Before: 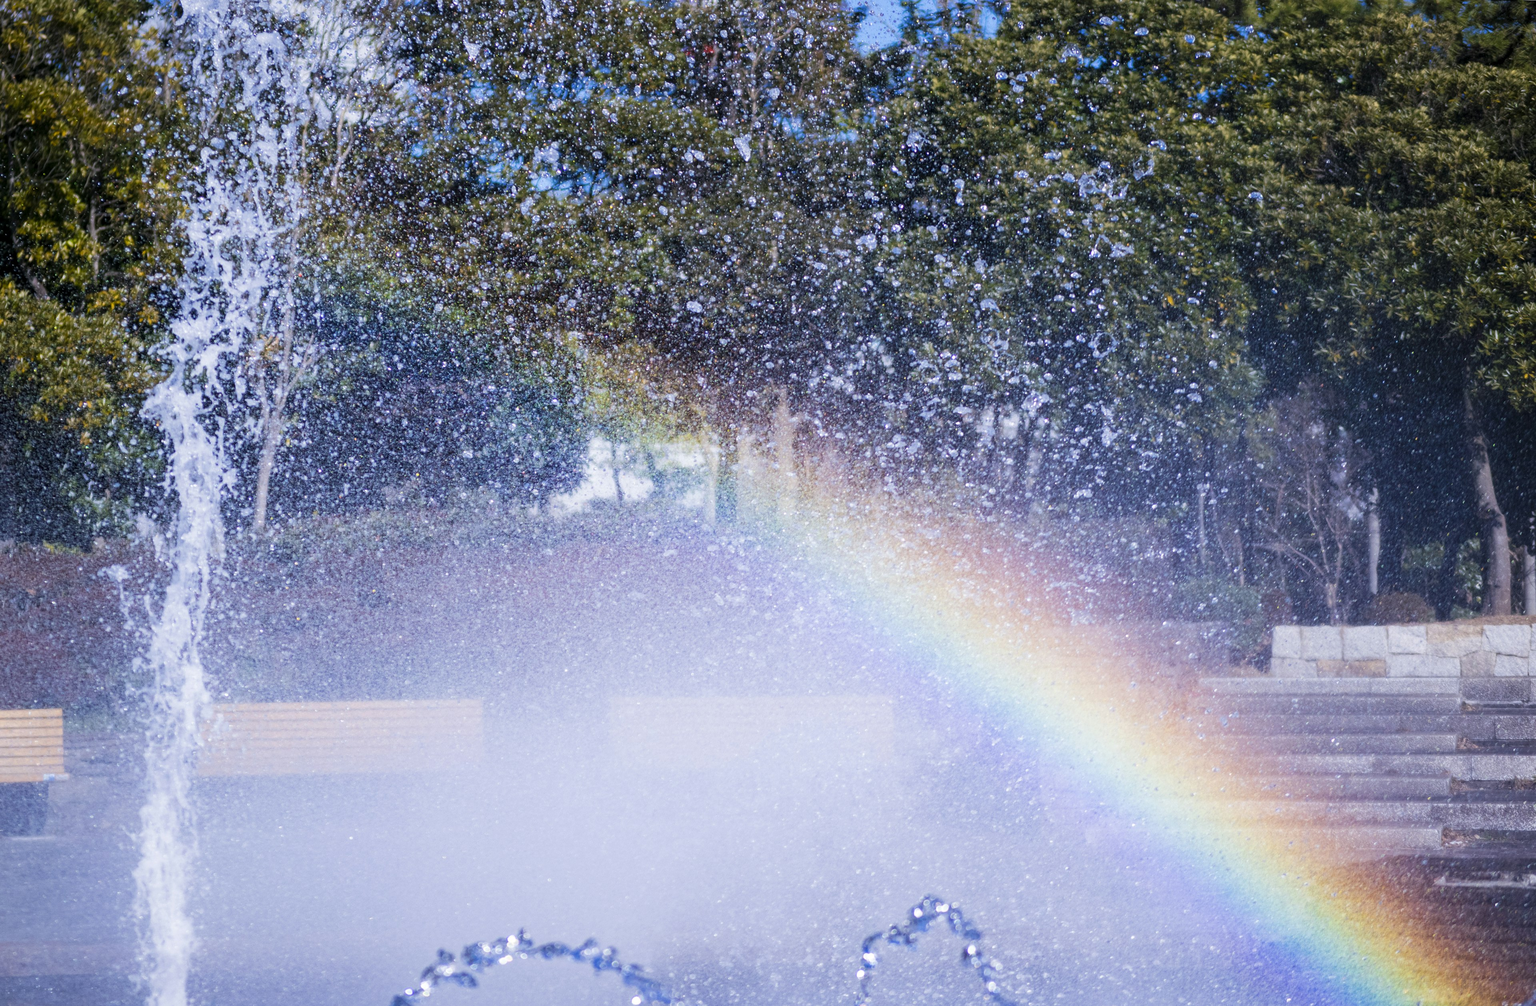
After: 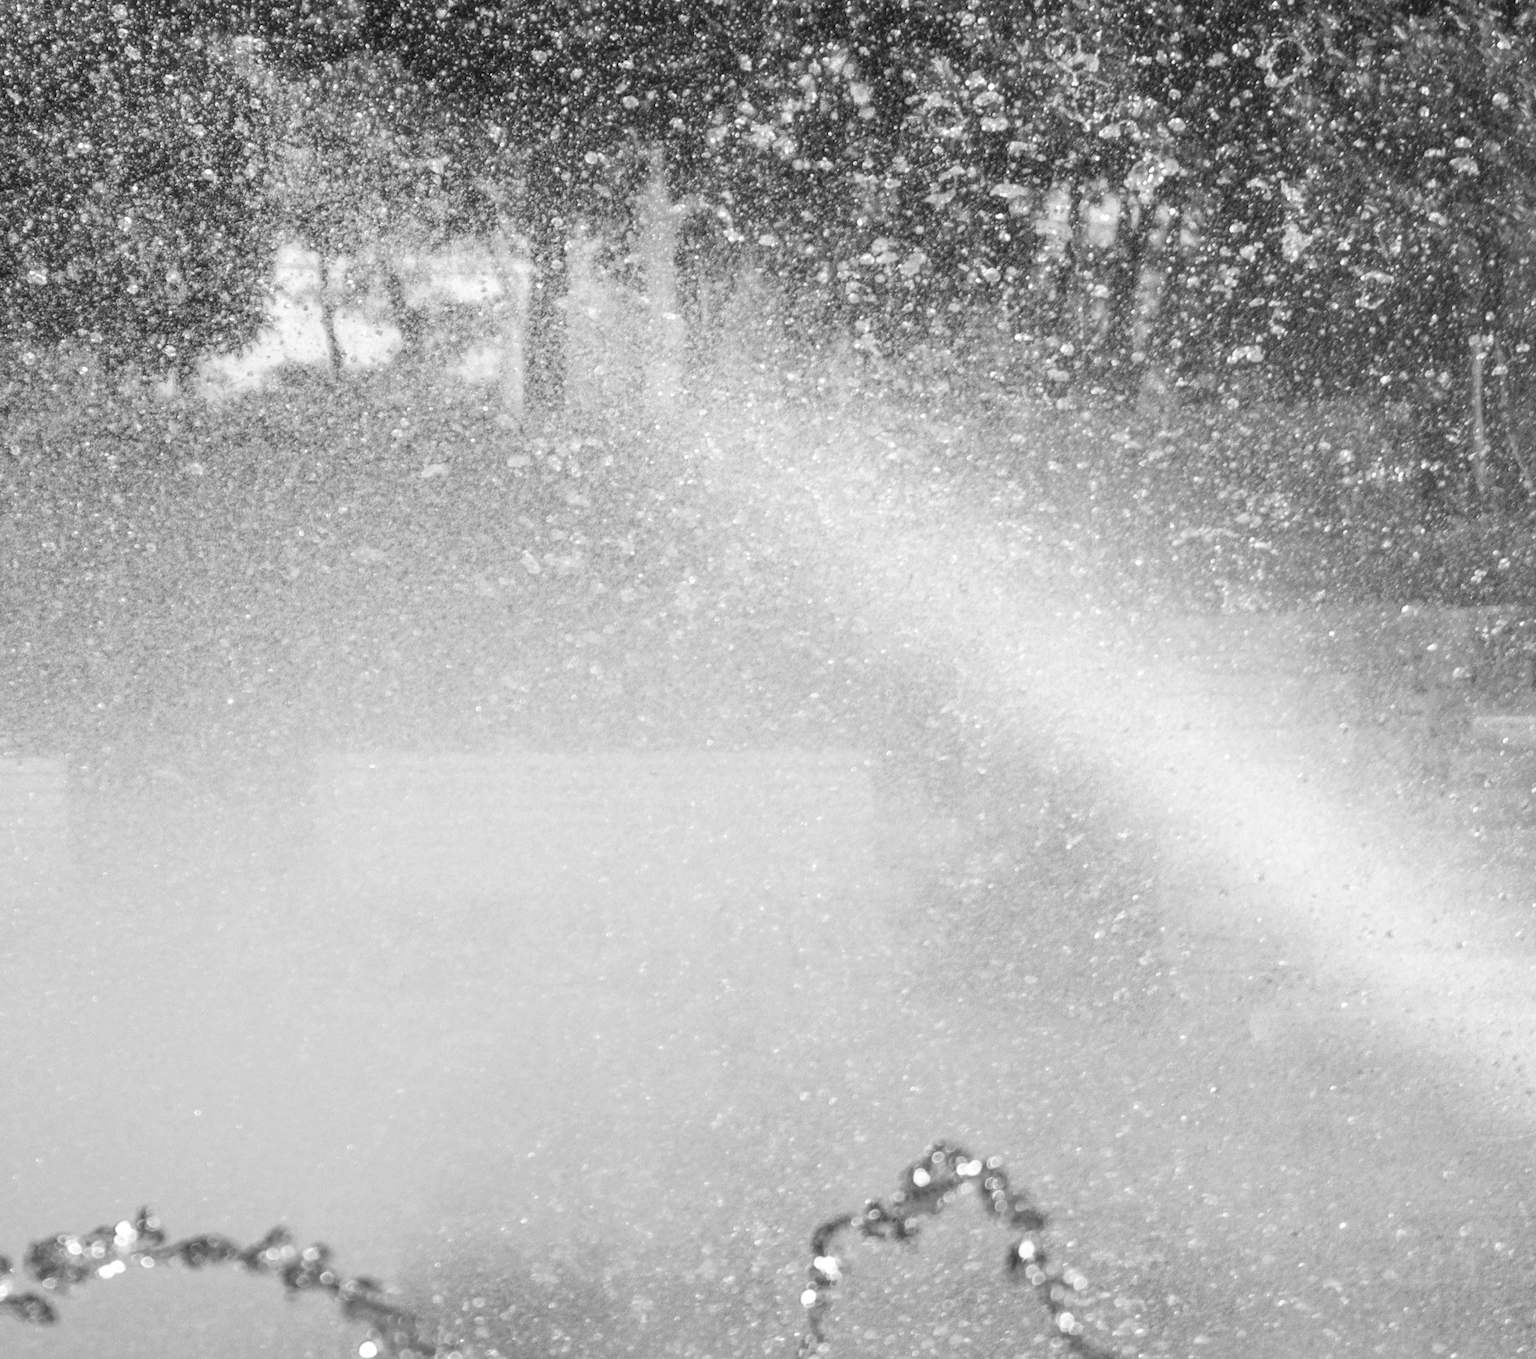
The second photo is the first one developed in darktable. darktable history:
local contrast: detail 130%
crop and rotate: left 29.237%, top 31.152%, right 19.807%
color balance rgb: perceptual saturation grading › global saturation 20%, global vibrance 20%
monochrome: on, module defaults
white balance: red 0.967, blue 1.049
haze removal: strength -0.09, adaptive false
